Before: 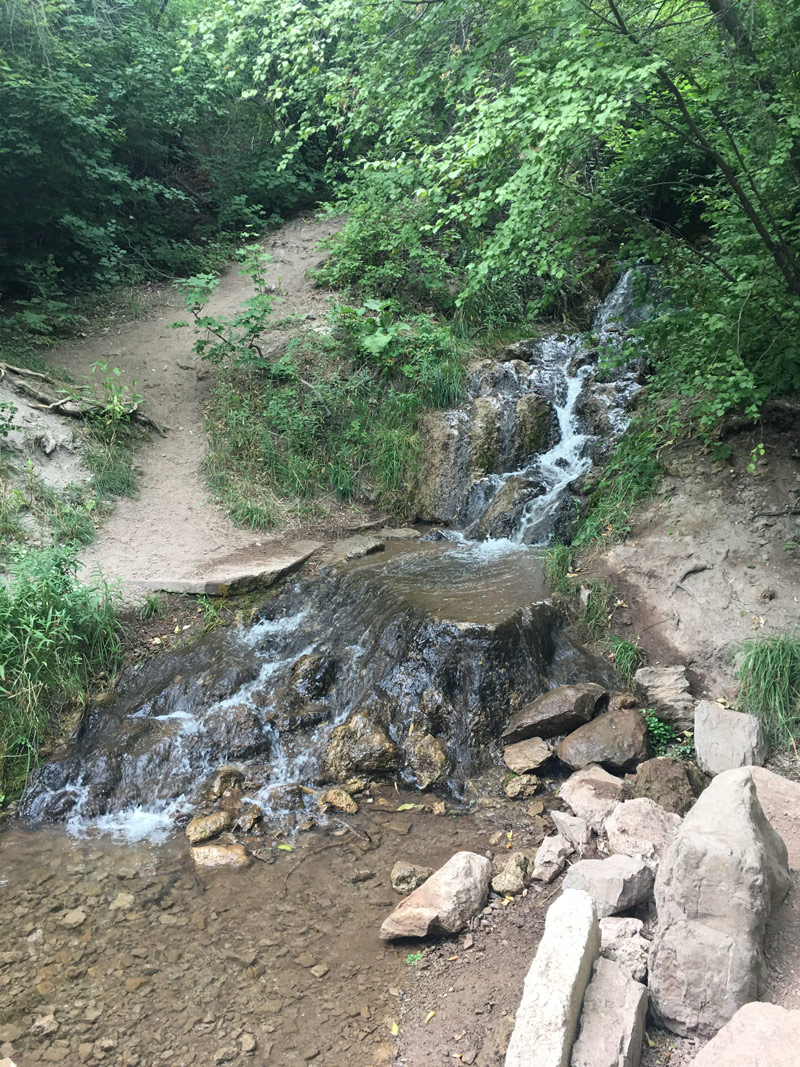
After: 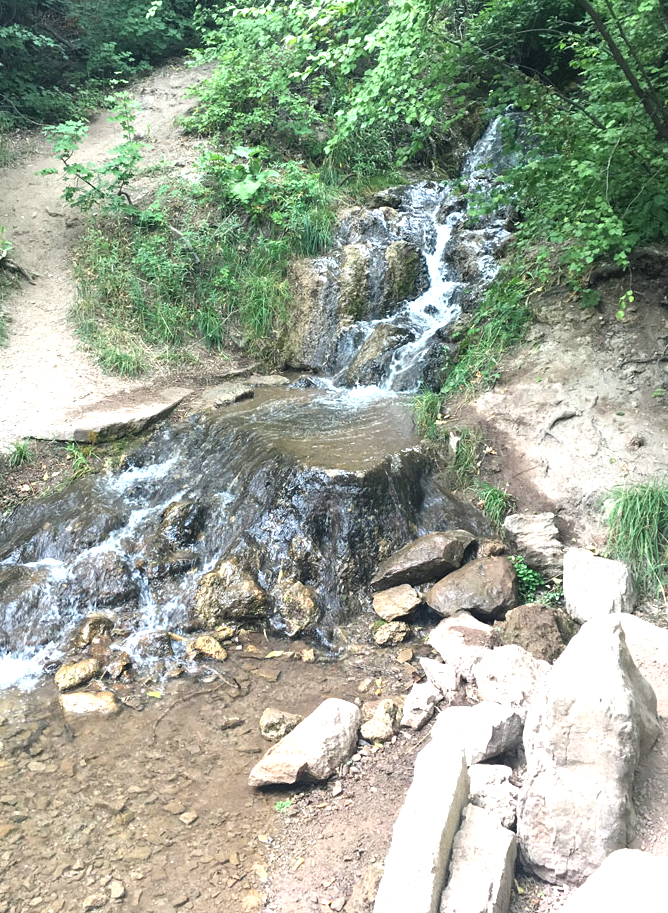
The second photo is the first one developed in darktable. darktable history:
crop: left 16.453%, top 14.388%
exposure: black level correction 0, exposure 0.891 EV, compensate highlight preservation false
tone equalizer: on, module defaults
